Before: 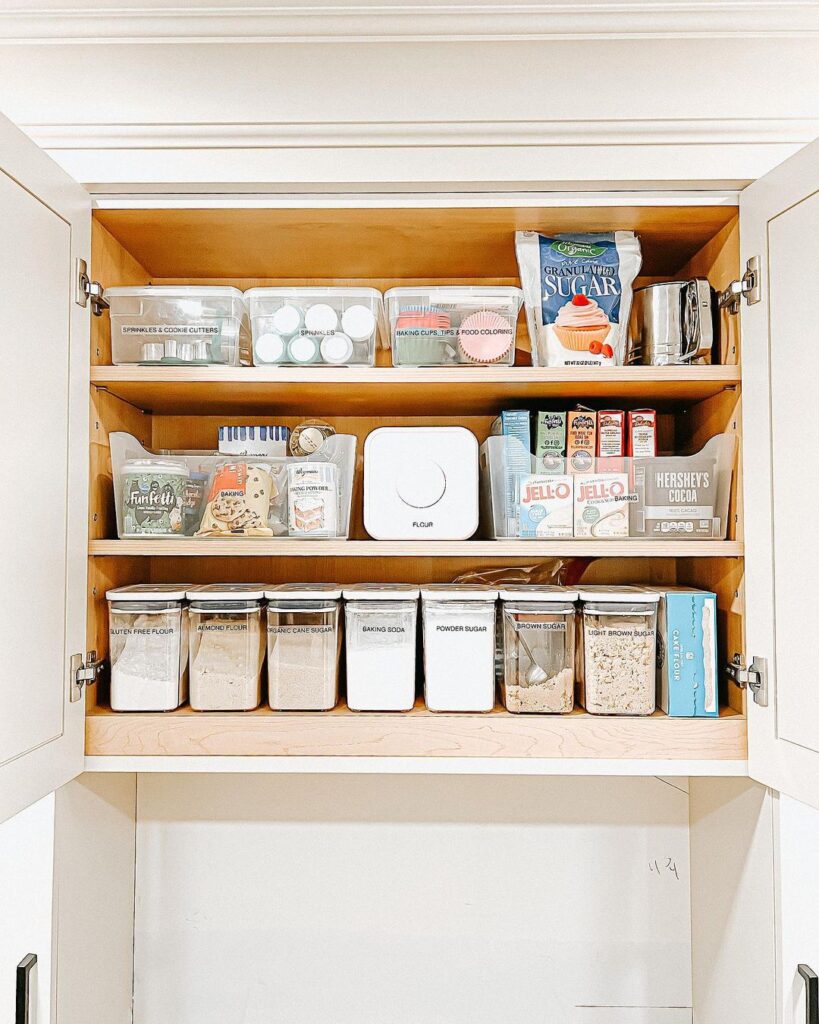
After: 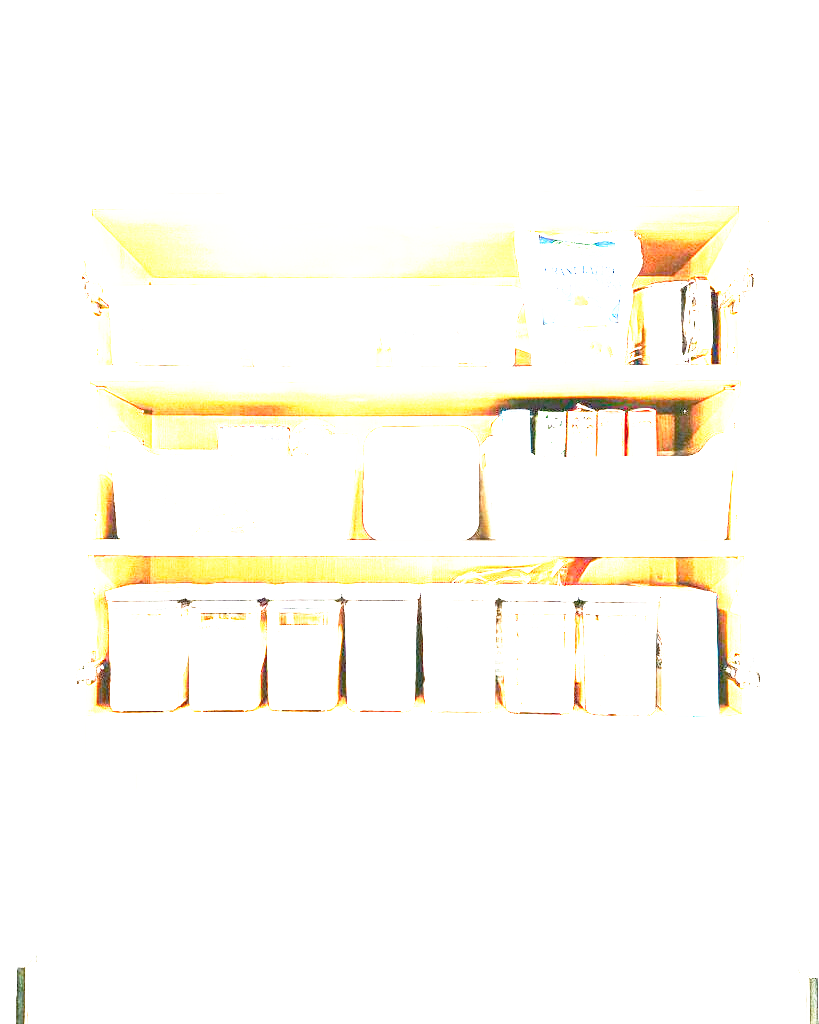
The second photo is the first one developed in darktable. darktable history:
base curve: curves: ch0 [(0, 0) (0.495, 0.917) (1, 1)], preserve colors none
exposure: black level correction 0, exposure 4 EV, compensate exposure bias true, compensate highlight preservation false
